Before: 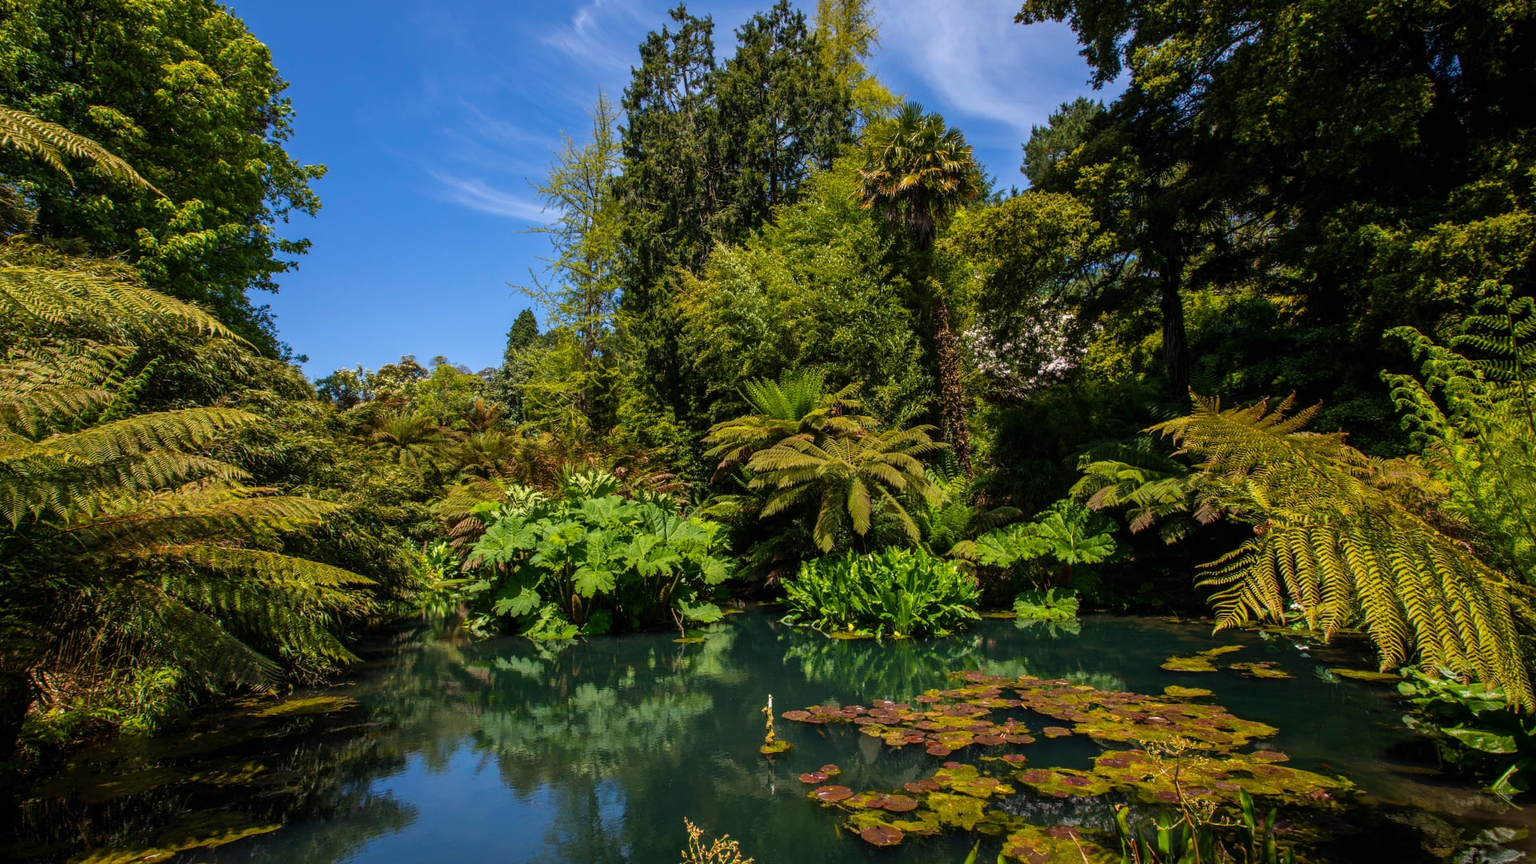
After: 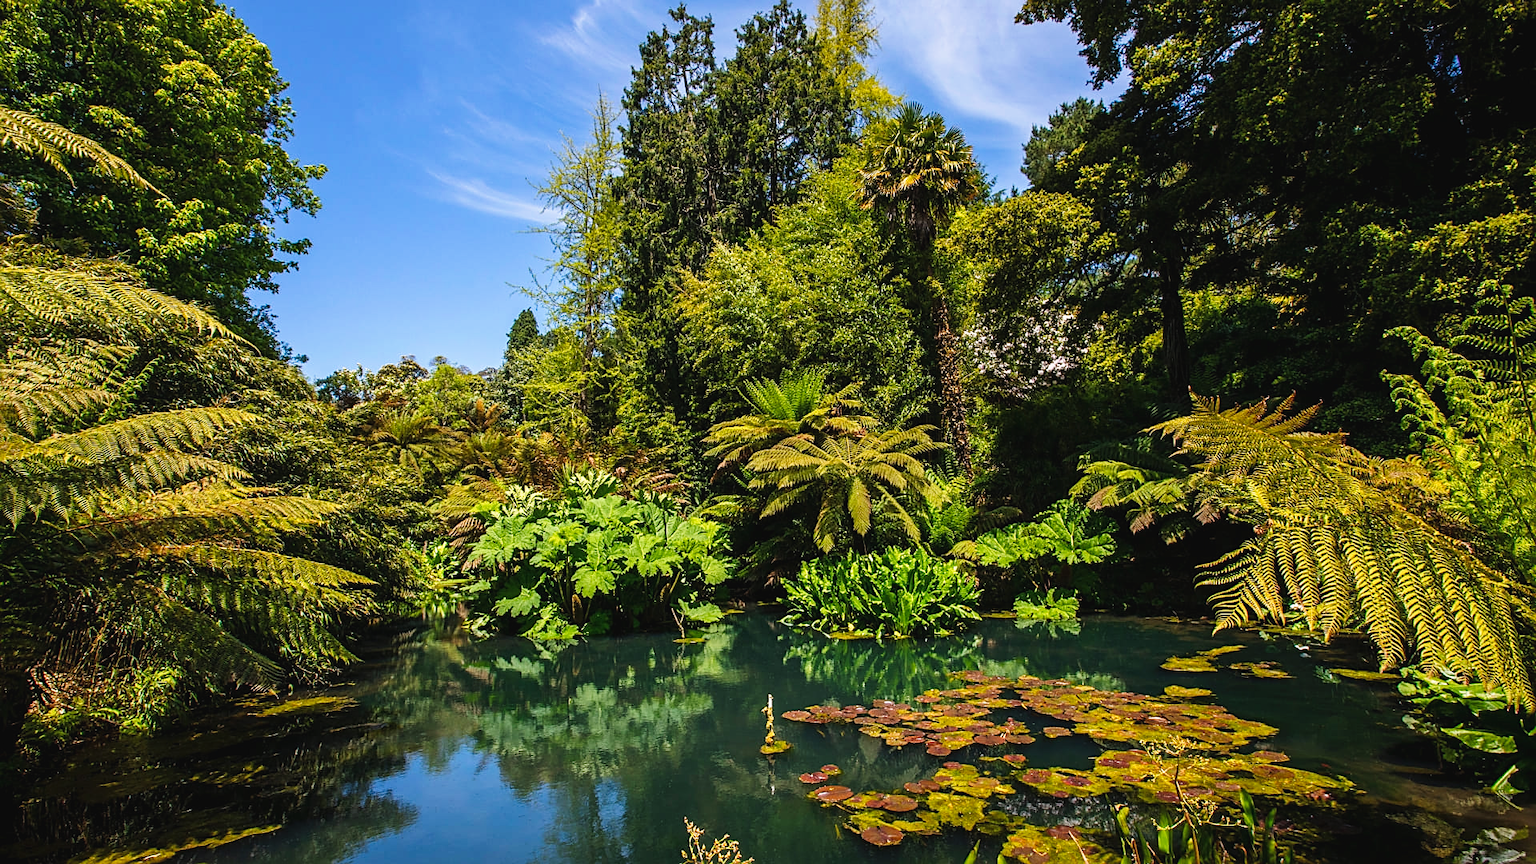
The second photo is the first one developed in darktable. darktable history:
sharpen: on, module defaults
tone curve: curves: ch0 [(0.003, 0.029) (0.202, 0.232) (0.46, 0.56) (0.611, 0.739) (0.843, 0.941) (1, 0.99)]; ch1 [(0, 0) (0.35, 0.356) (0.45, 0.453) (0.508, 0.515) (0.617, 0.601) (1, 1)]; ch2 [(0, 0) (0.456, 0.469) (0.5, 0.5) (0.556, 0.566) (0.635, 0.642) (1, 1)], preserve colors none
